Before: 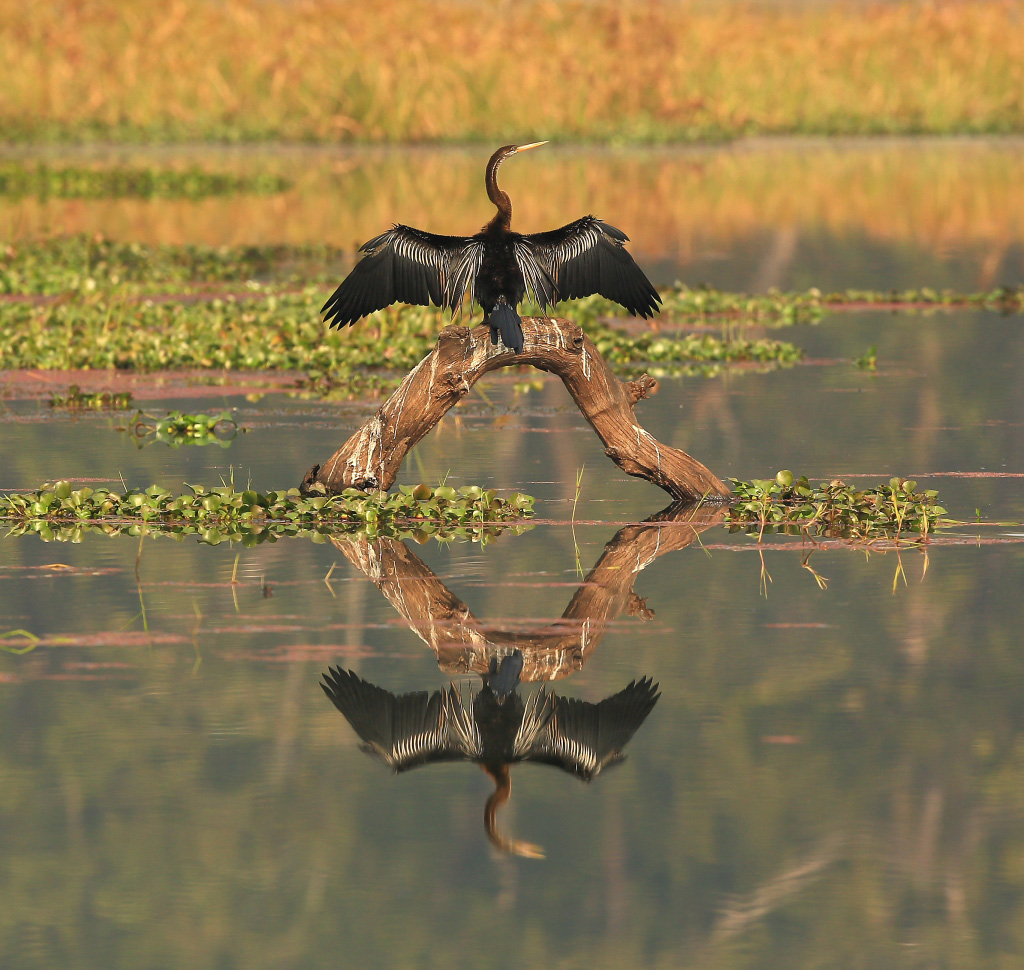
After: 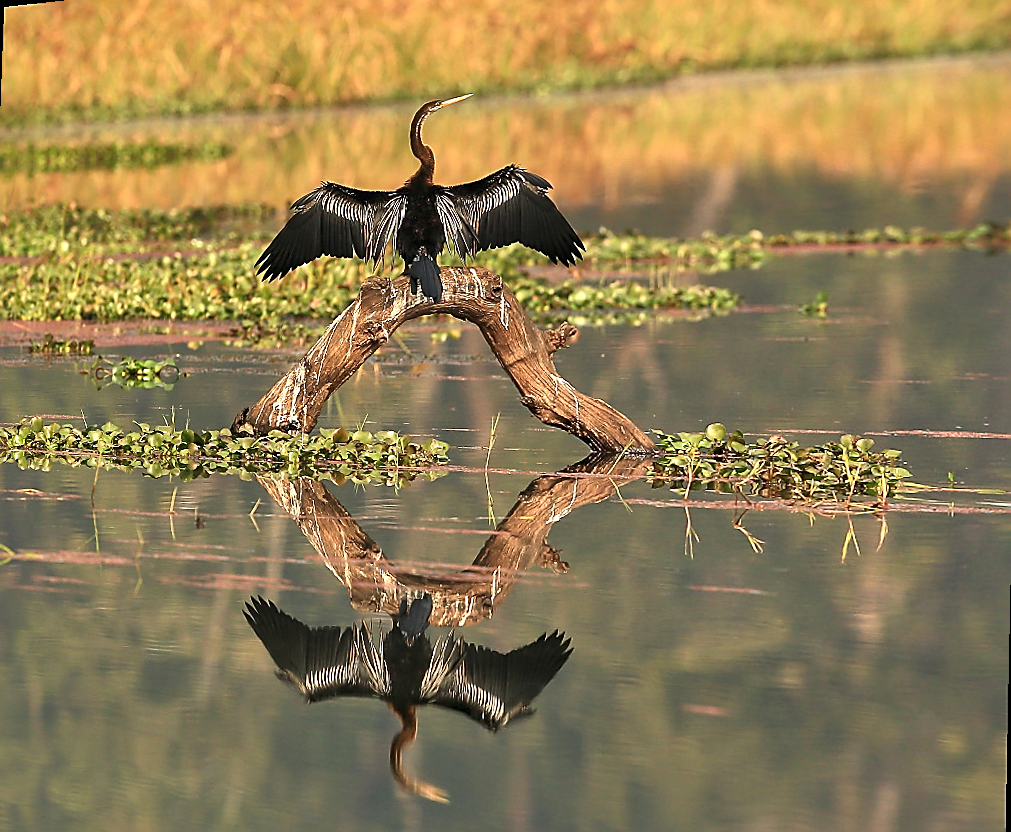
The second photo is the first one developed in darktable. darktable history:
local contrast: mode bilateral grid, contrast 25, coarseness 60, detail 151%, midtone range 0.2
sharpen: radius 1.4, amount 1.25, threshold 0.7
exposure: exposure 0.2 EV, compensate highlight preservation false
rotate and perspective: rotation 1.69°, lens shift (vertical) -0.023, lens shift (horizontal) -0.291, crop left 0.025, crop right 0.988, crop top 0.092, crop bottom 0.842
